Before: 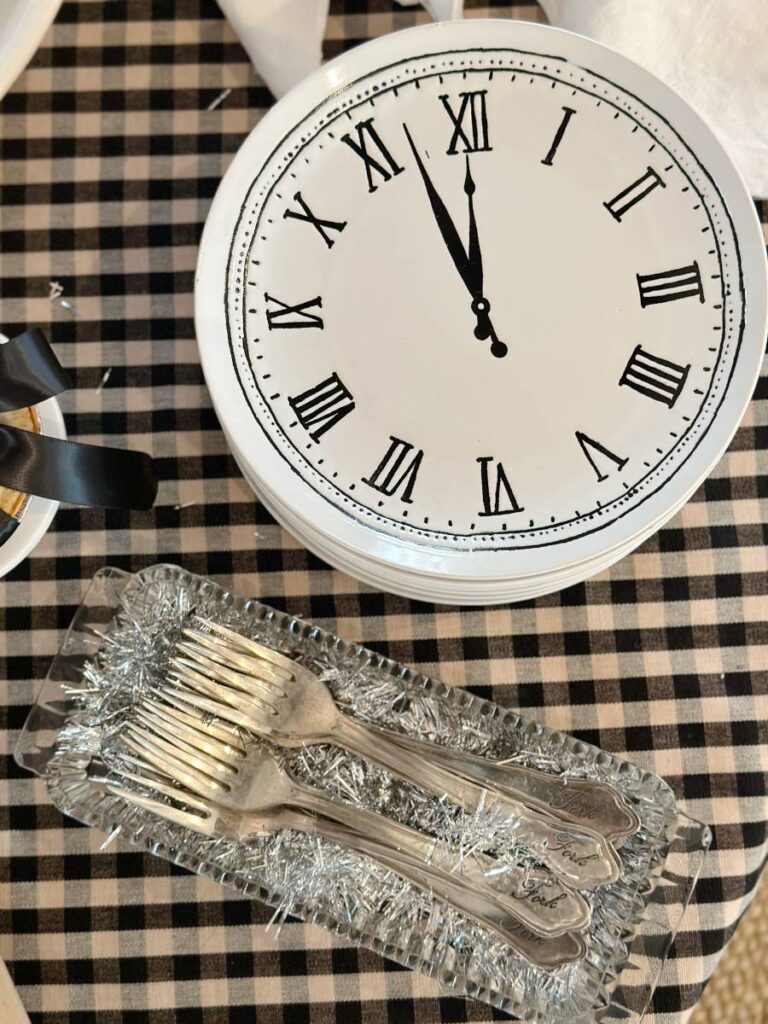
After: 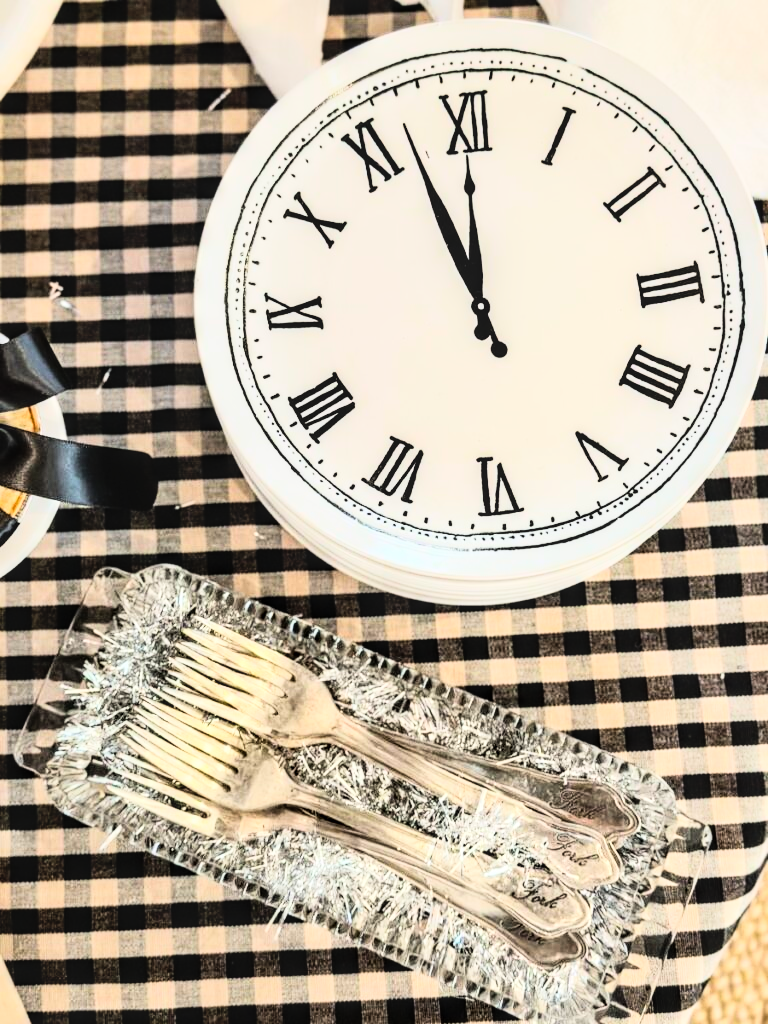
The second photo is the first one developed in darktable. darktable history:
rgb curve: curves: ch0 [(0, 0) (0.21, 0.15) (0.24, 0.21) (0.5, 0.75) (0.75, 0.96) (0.89, 0.99) (1, 1)]; ch1 [(0, 0.02) (0.21, 0.13) (0.25, 0.2) (0.5, 0.67) (0.75, 0.9) (0.89, 0.97) (1, 1)]; ch2 [(0, 0.02) (0.21, 0.13) (0.25, 0.2) (0.5, 0.67) (0.75, 0.9) (0.89, 0.97) (1, 1)], compensate middle gray true
local contrast: detail 130%
